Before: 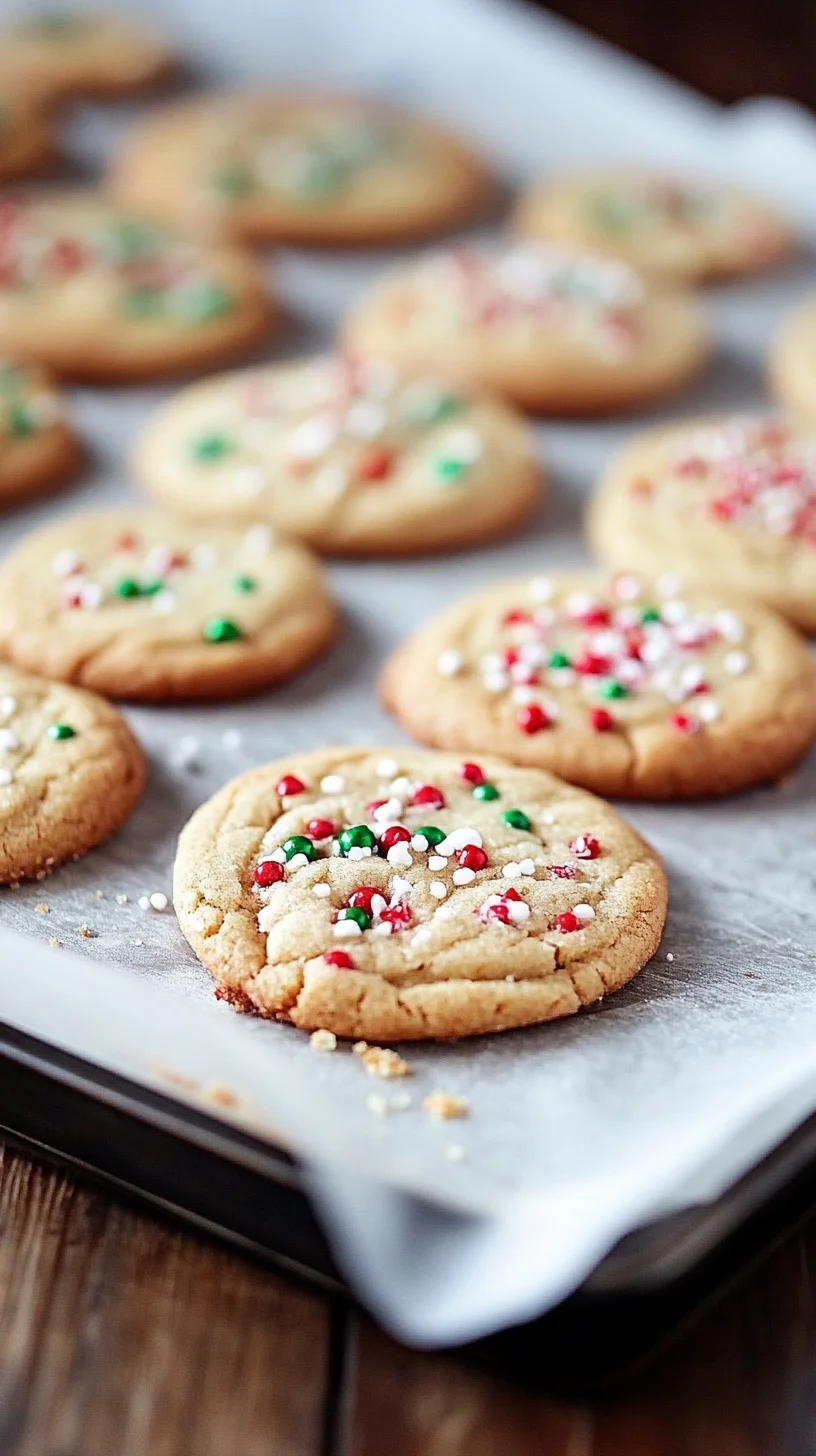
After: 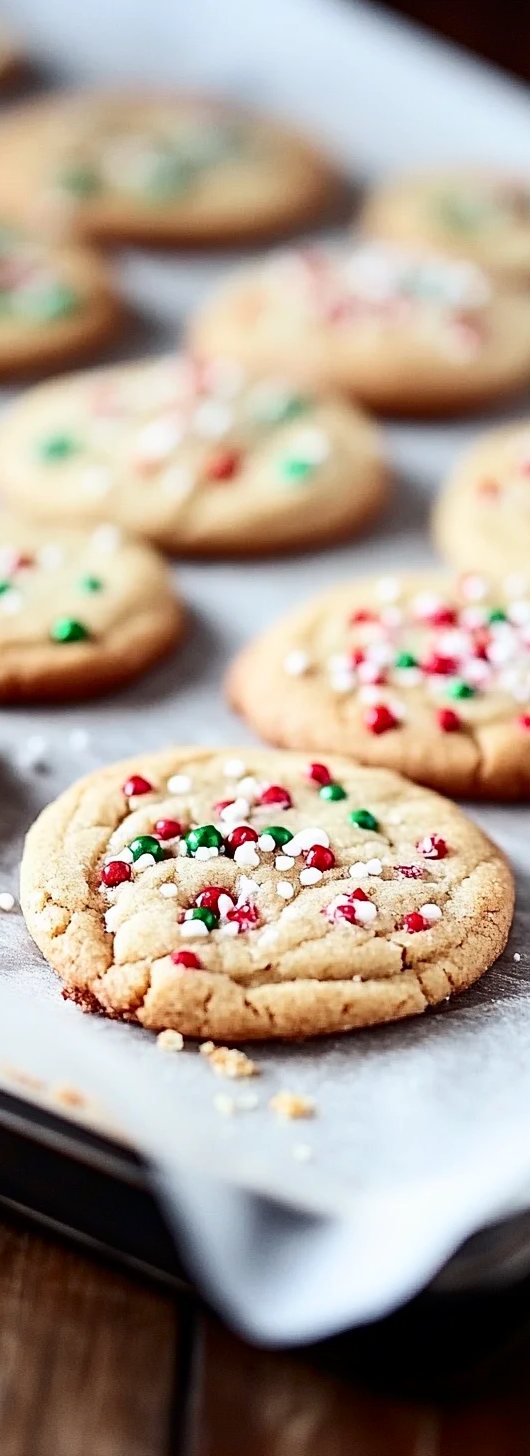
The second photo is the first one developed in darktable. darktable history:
exposure: exposure -0.042 EV, compensate highlight preservation false
crop and rotate: left 18.769%, right 16.249%
contrast brightness saturation: contrast 0.219
